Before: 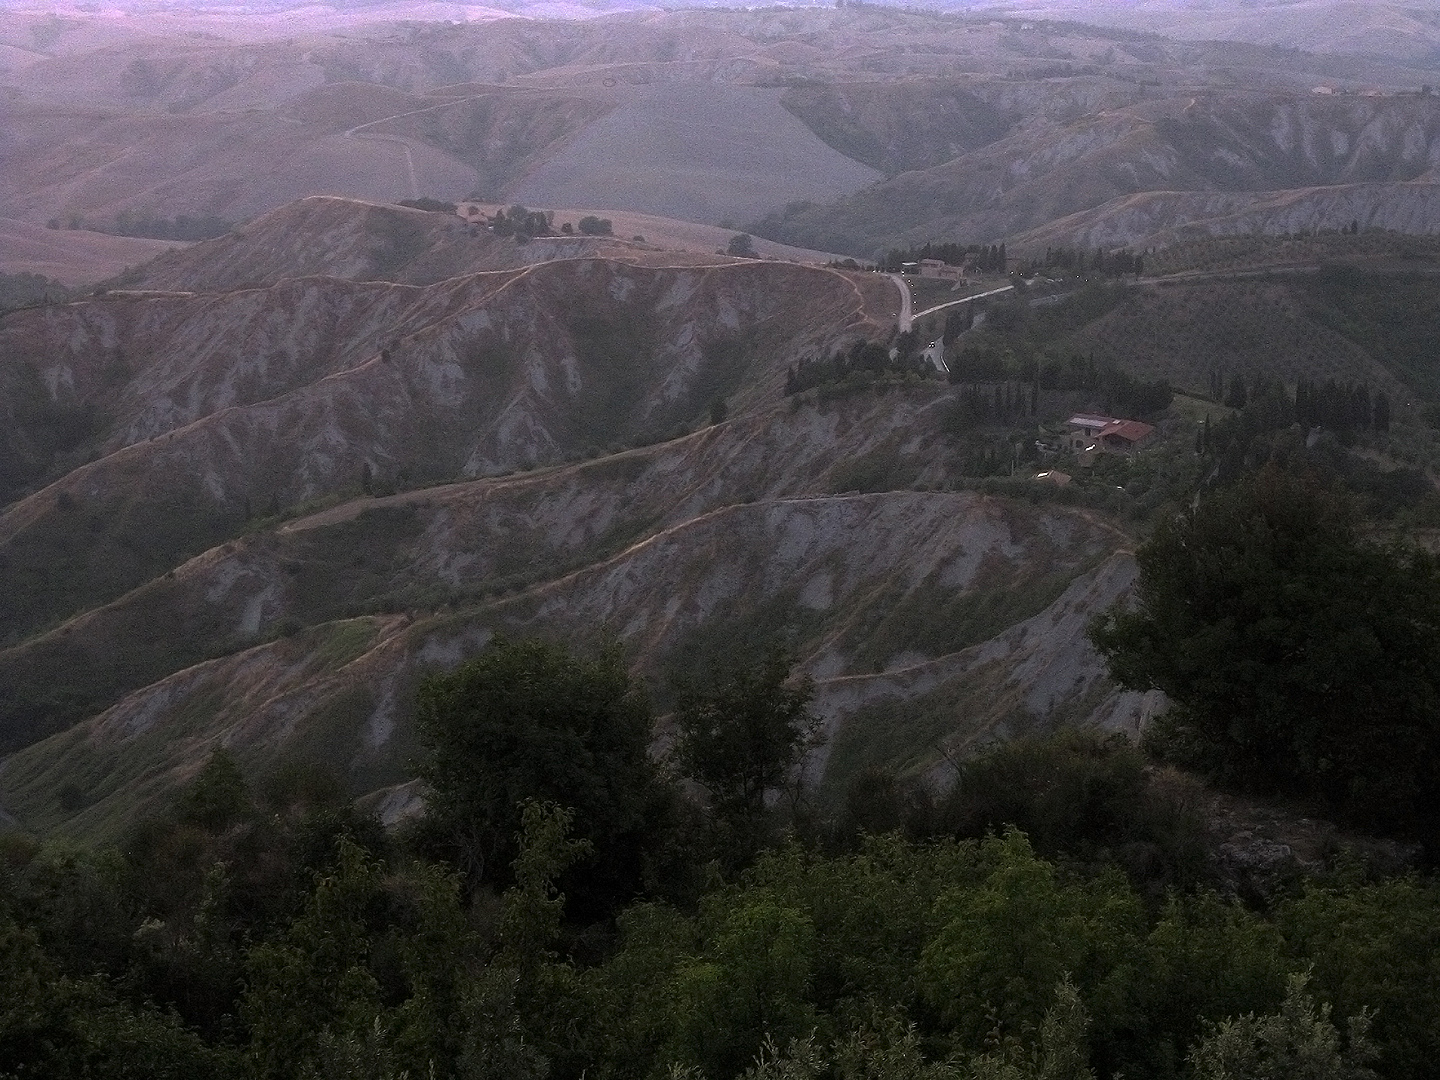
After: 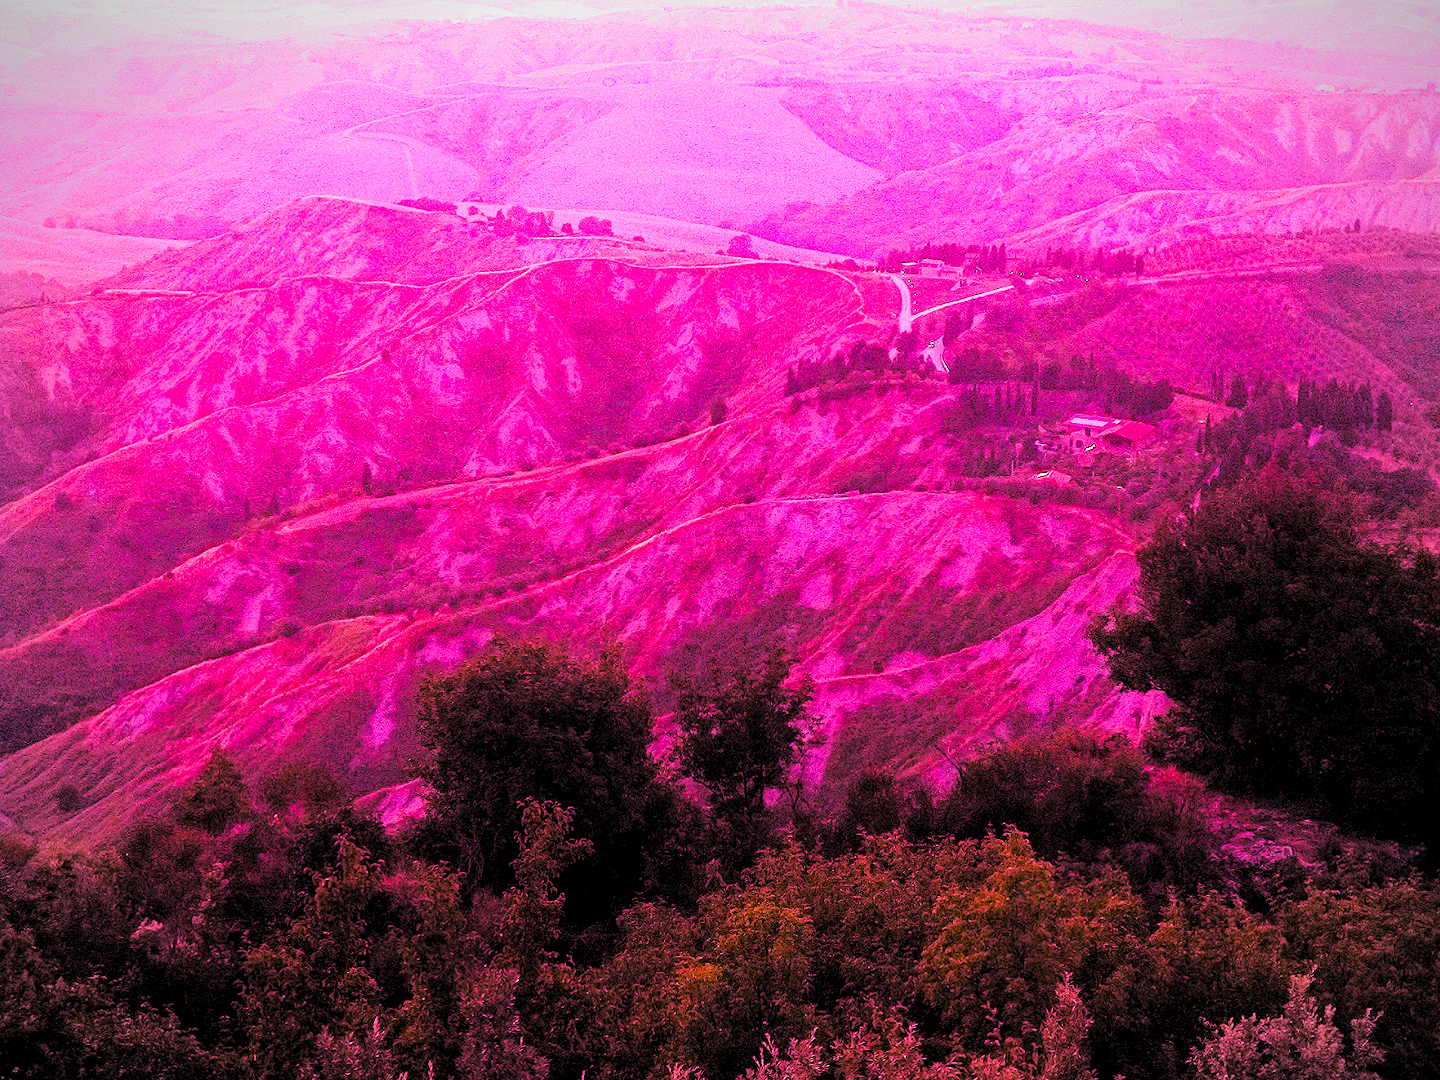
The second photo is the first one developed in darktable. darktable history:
raw chromatic aberrations: on, module defaults
color balance rgb: perceptual saturation grading › global saturation 25%, perceptual brilliance grading › mid-tones 10%, perceptual brilliance grading › shadows 15%, global vibrance 20%
filmic rgb: black relative exposure -7.65 EV, white relative exposure 4.56 EV, hardness 3.61
highlight reconstruction: method reconstruct color, iterations 1, diameter of reconstruction 64 px
hot pixels: on, module defaults
lens correction: scale 1.01, crop 1, focal 85, aperture 2.8, distance 10.02, camera "Canon EOS RP", lens "Canon RF 85mm F2 MACRO IS STM"
raw denoise: x [[0, 0.25, 0.5, 0.75, 1] ×4]
tone equalizer "mask blending: all purposes": on, module defaults
white balance: red 2.129, blue 1.575
local contrast: highlights 100%, shadows 100%, detail 120%, midtone range 0.2
contrast brightness saturation: contrast 0.2, brightness 0.16, saturation 0.22
exposure: black level correction -0.002, exposure 0.54 EV, compensate highlight preservation false
filmic: grey point source 18, black point source -8.65, white point source 2.45, grey point target 18, white point target 100, output power 2.2, latitude stops 2, contrast 1.5, saturation 100, global saturation 100
haze removal: strength 0.29, distance 0.25, compatibility mode true, adaptive false
vibrance: on, module defaults
vignetting: fall-off radius 60.92%
